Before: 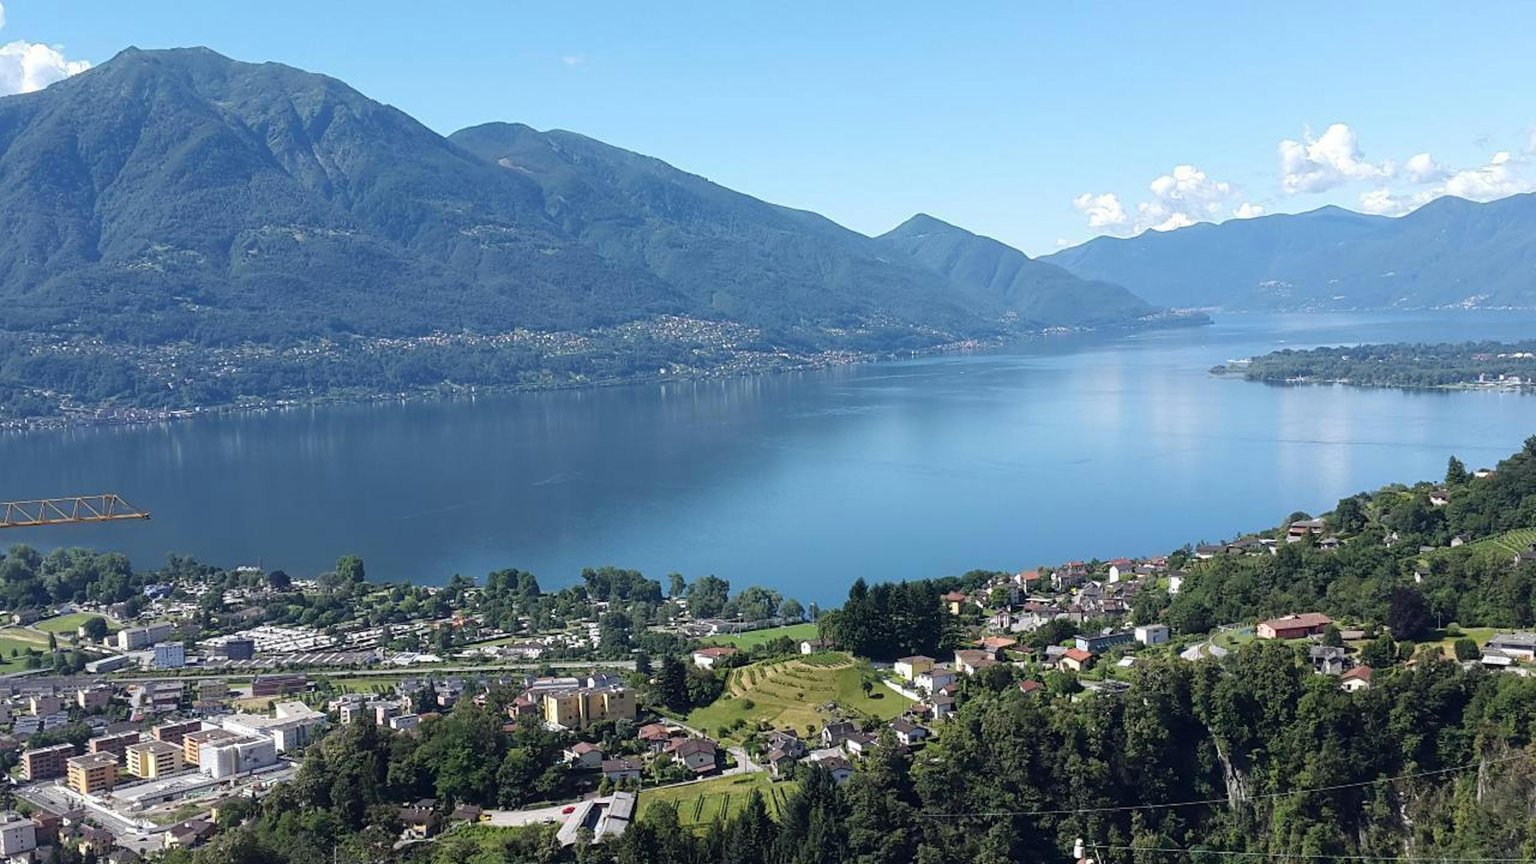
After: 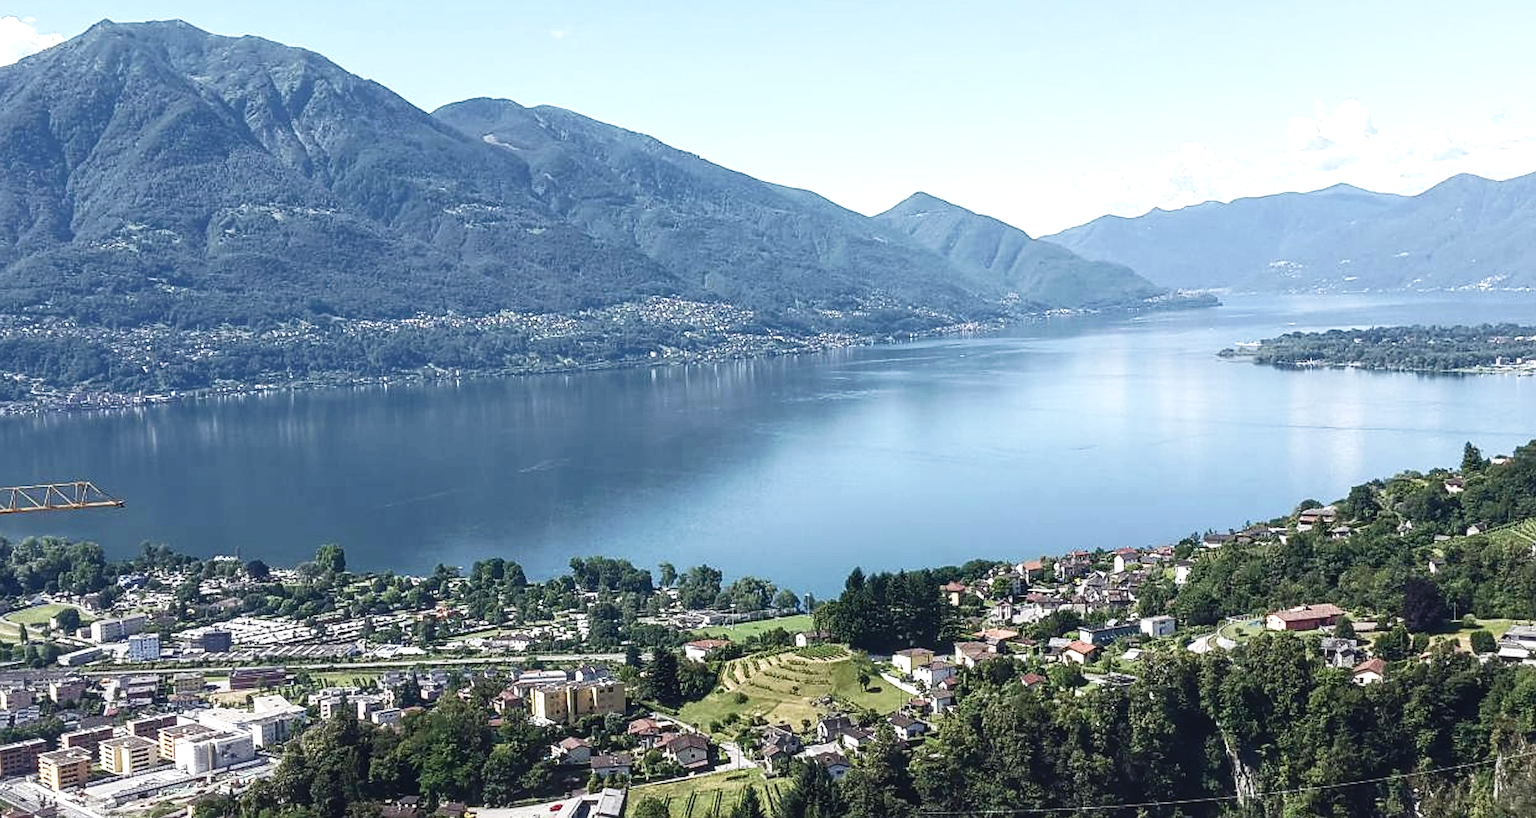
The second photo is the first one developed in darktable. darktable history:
tone curve: curves: ch0 [(0, 0) (0.003, 0.019) (0.011, 0.022) (0.025, 0.025) (0.044, 0.04) (0.069, 0.069) (0.1, 0.108) (0.136, 0.152) (0.177, 0.199) (0.224, 0.26) (0.277, 0.321) (0.335, 0.392) (0.399, 0.472) (0.468, 0.547) (0.543, 0.624) (0.623, 0.713) (0.709, 0.786) (0.801, 0.865) (0.898, 0.939) (1, 1)], preserve colors none
velvia: strength 10%
exposure: black level correction 0, exposure 0.5 EV, compensate exposure bias true, compensate highlight preservation false
sharpen: on, module defaults
crop: left 1.964%, top 3.251%, right 1.122%, bottom 4.933%
color balance rgb: perceptual saturation grading › highlights -31.88%, perceptual saturation grading › mid-tones 5.8%, perceptual saturation grading › shadows 18.12%, perceptual brilliance grading › highlights 3.62%, perceptual brilliance grading › mid-tones -18.12%, perceptual brilliance grading › shadows -41.3%
local contrast: on, module defaults
contrast brightness saturation: contrast -0.11
